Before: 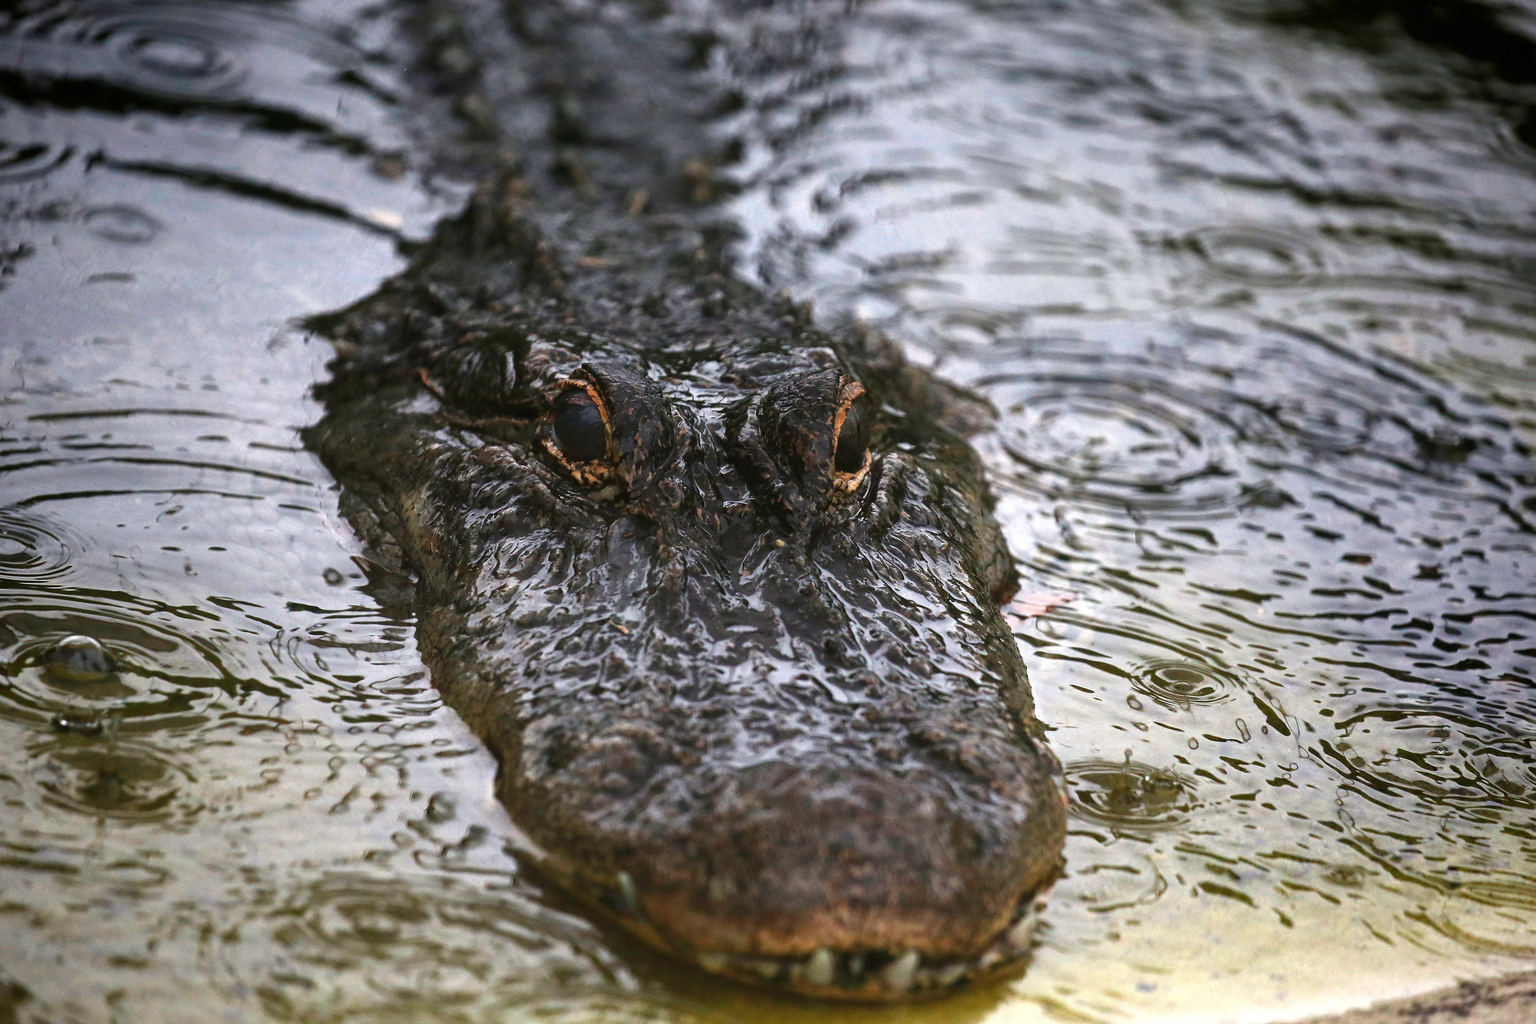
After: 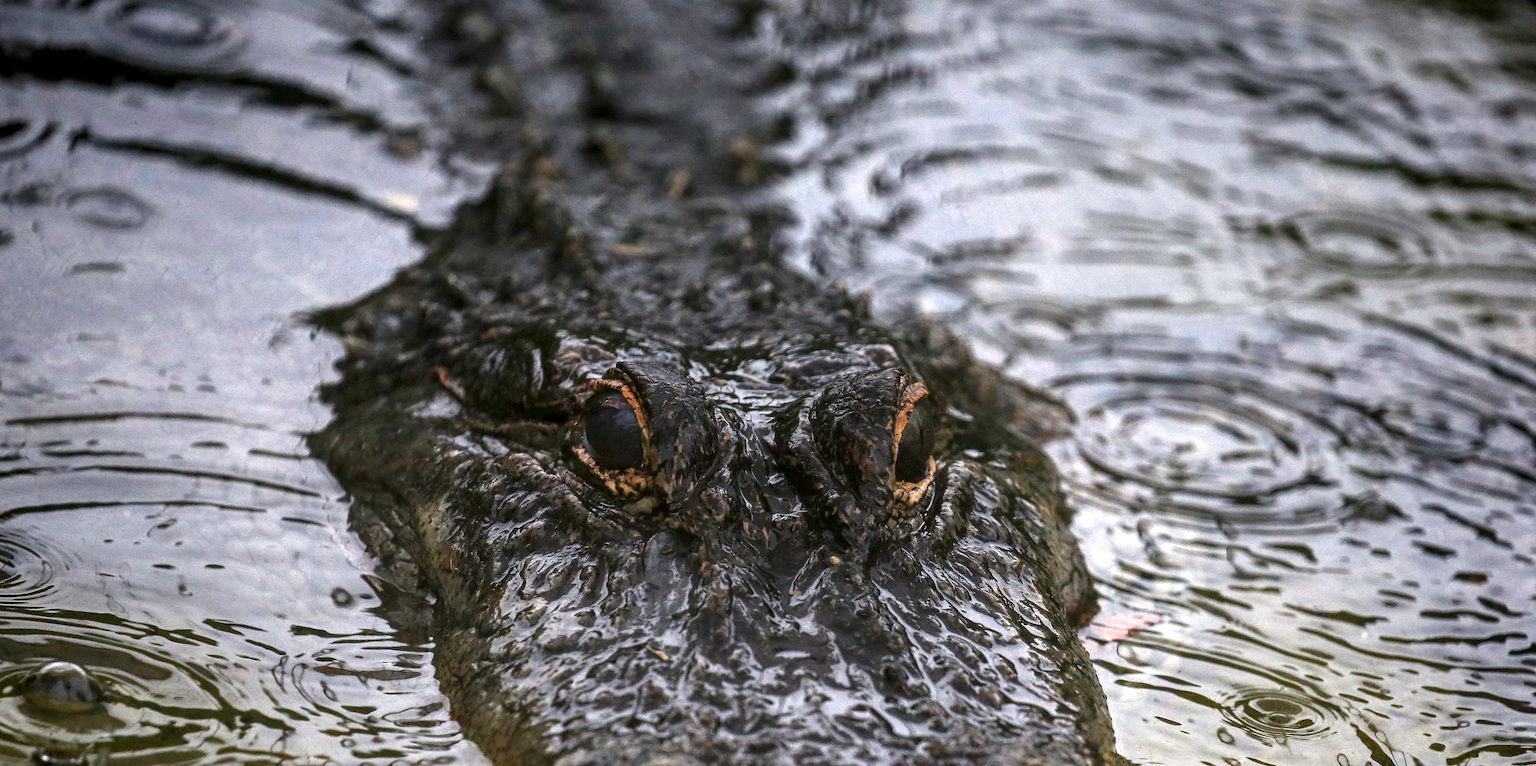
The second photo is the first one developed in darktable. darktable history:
crop: left 1.509%, top 3.452%, right 7.696%, bottom 28.452%
local contrast: on, module defaults
